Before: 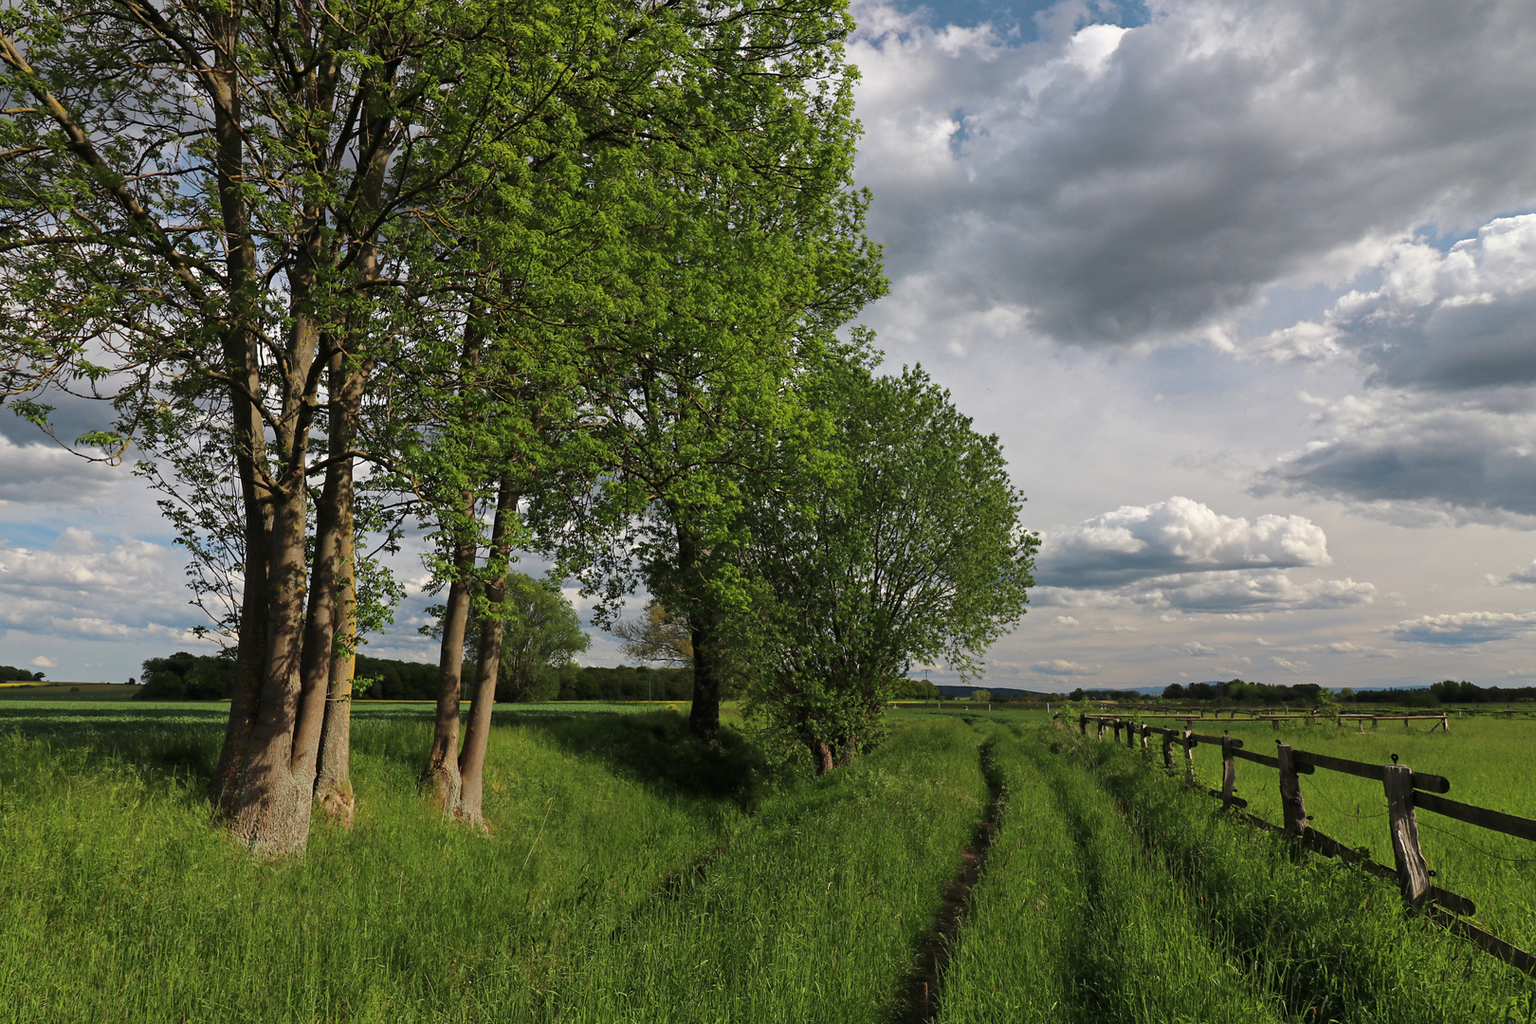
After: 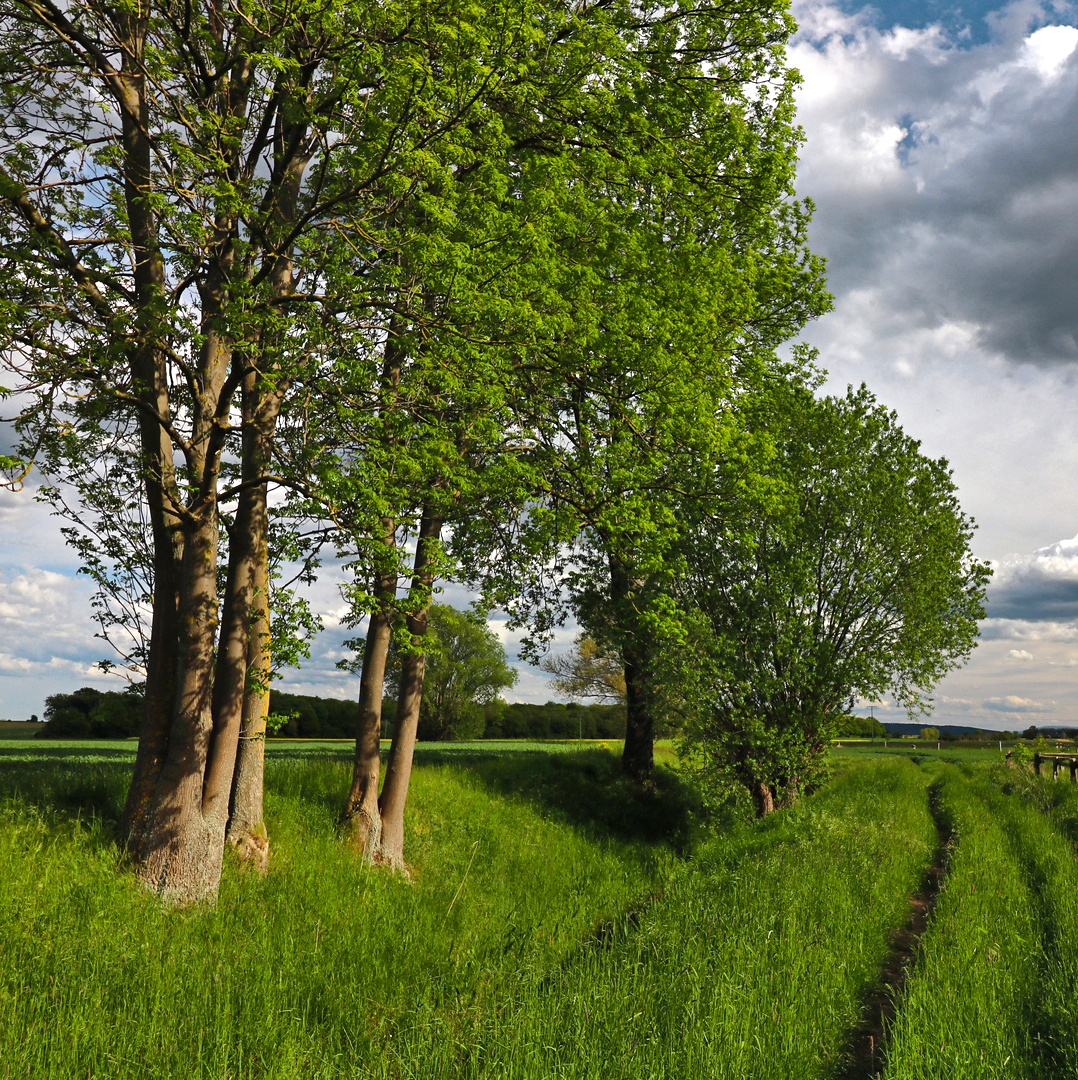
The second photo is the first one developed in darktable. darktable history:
contrast brightness saturation: contrast 0.031, brightness 0.06, saturation 0.133
crop and rotate: left 6.506%, right 26.937%
shadows and highlights: radius 103.06, shadows 50.51, highlights -65.18, soften with gaussian
color balance rgb: power › hue 61.49°, perceptual saturation grading › global saturation 14.5%, perceptual saturation grading › highlights -25.845%, perceptual saturation grading › shadows 24.406%, perceptual brilliance grading › highlights 16.154%, perceptual brilliance grading › mid-tones 5.973%, perceptual brilliance grading › shadows -15.33%
